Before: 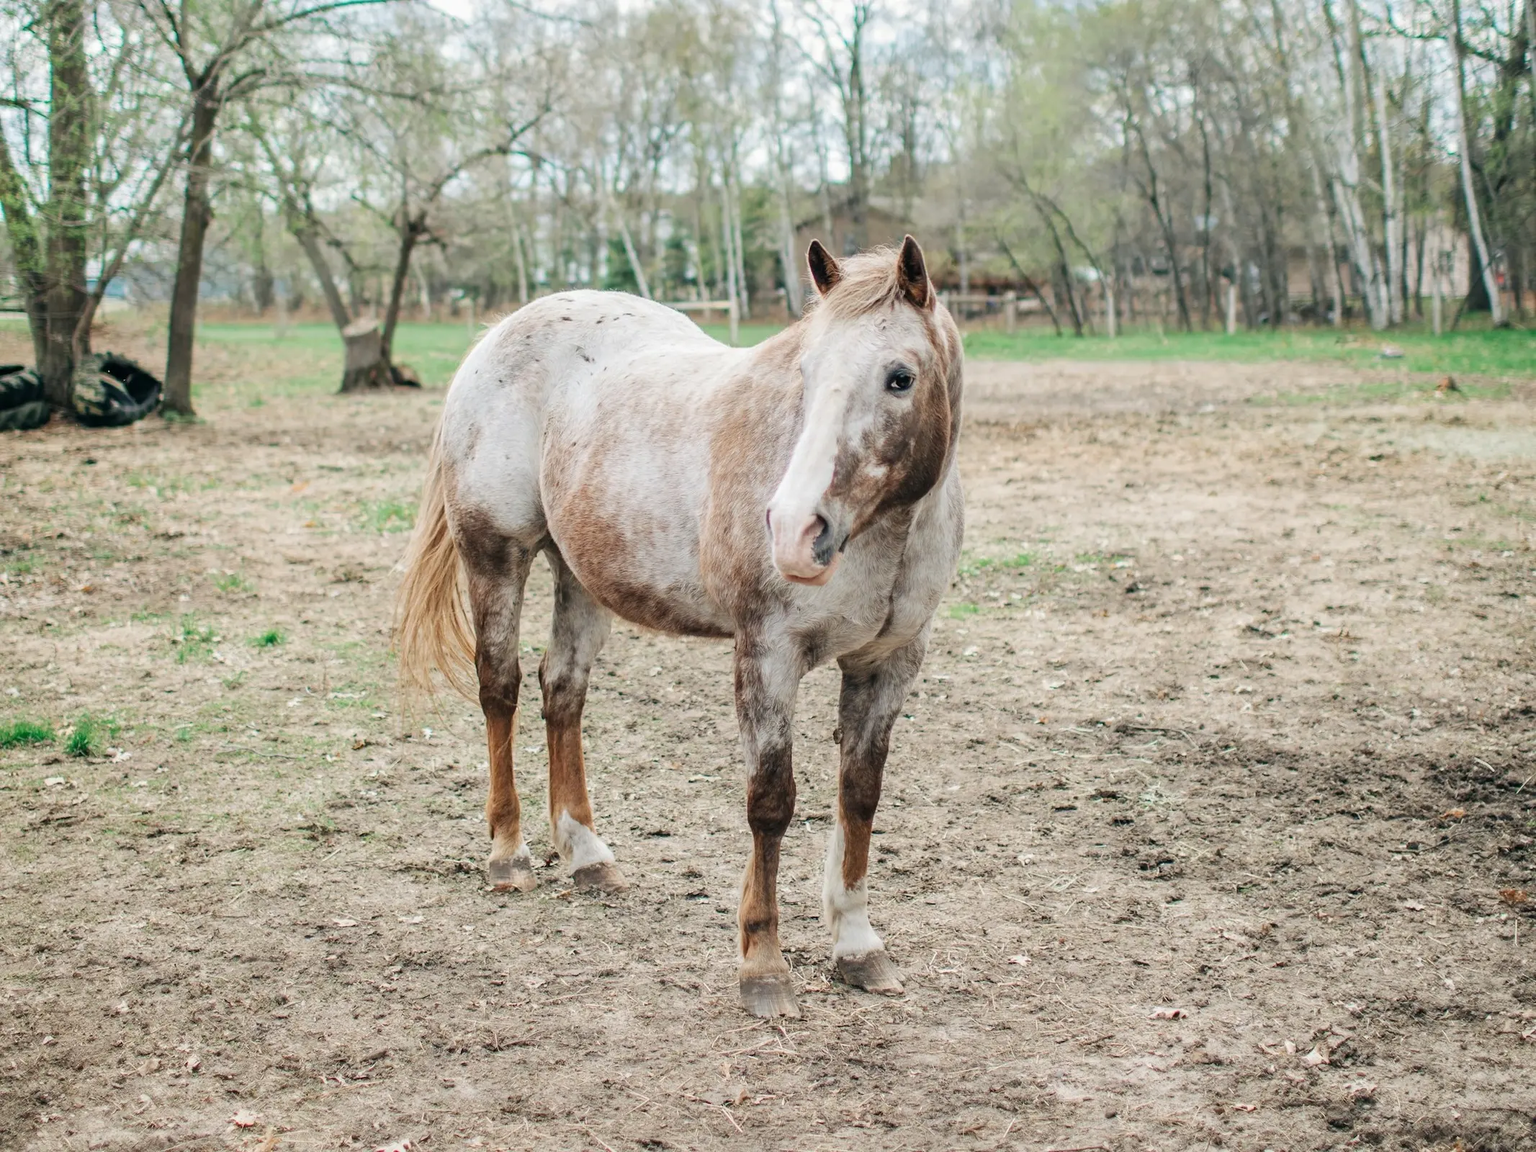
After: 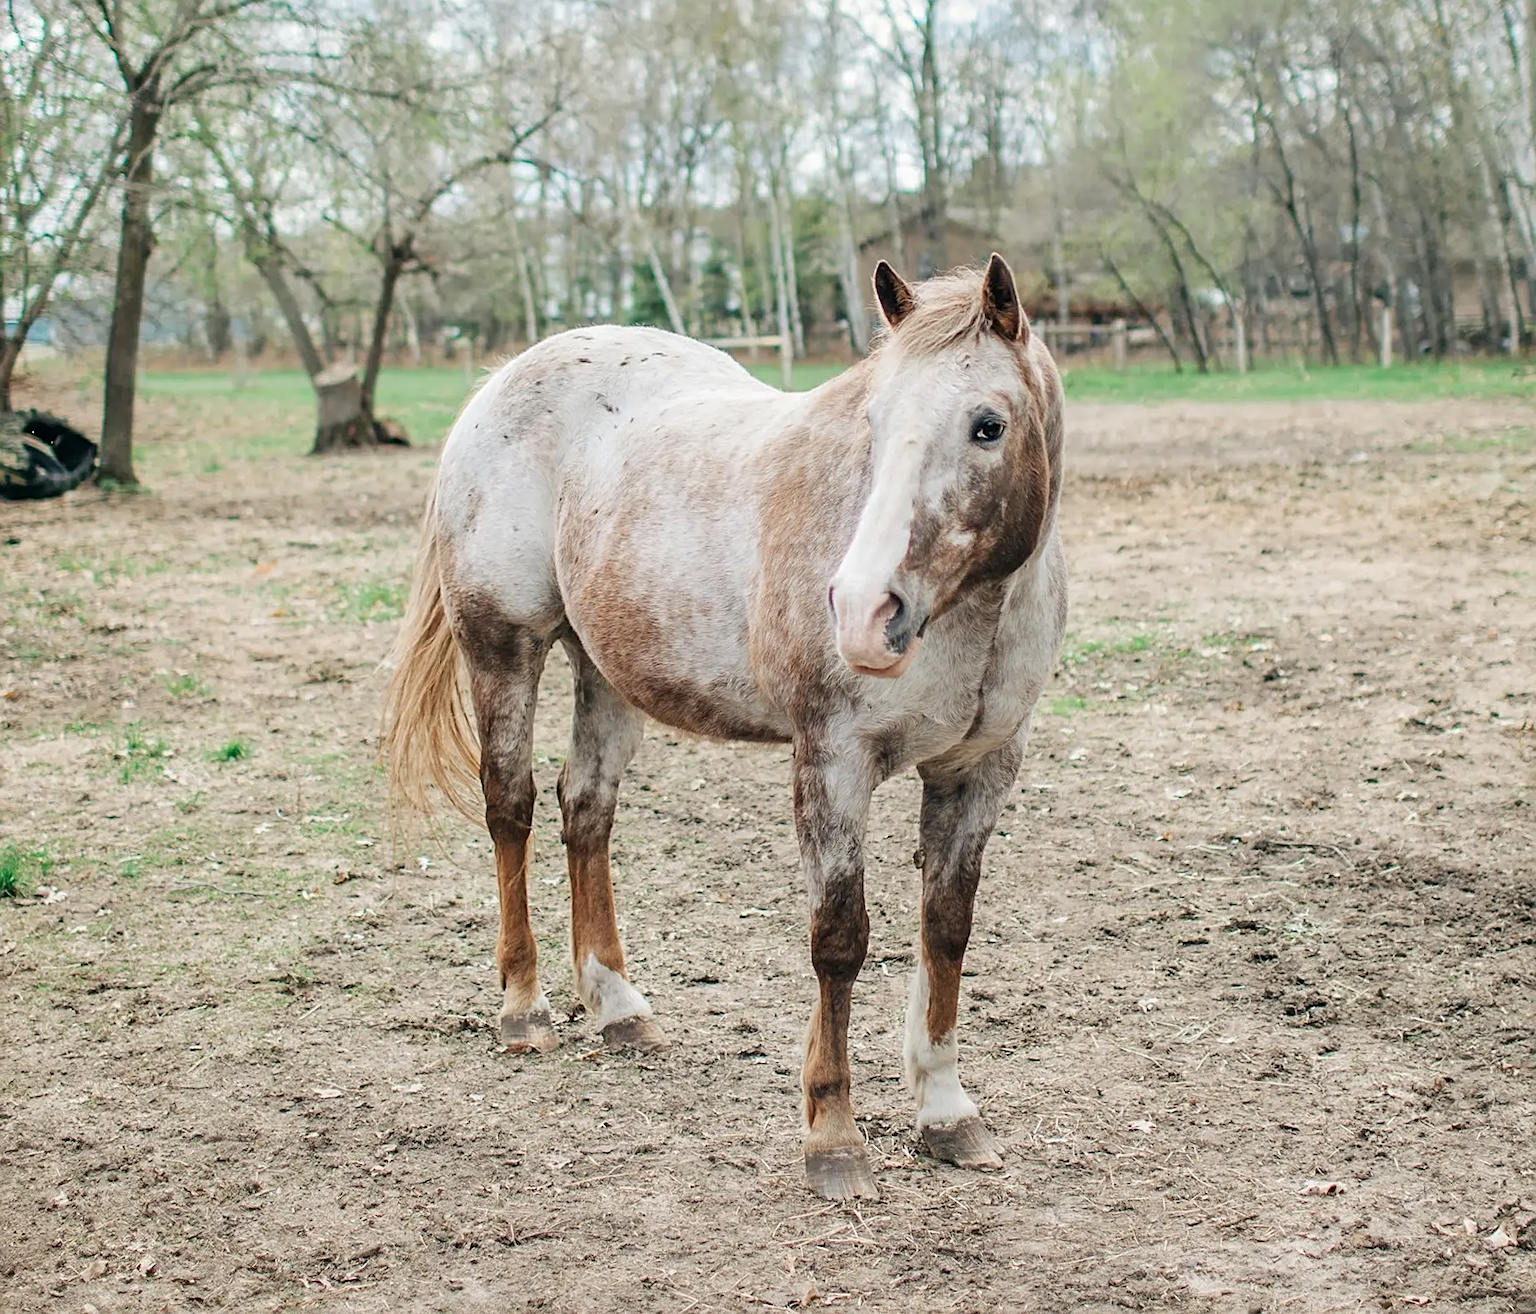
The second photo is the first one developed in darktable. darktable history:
sharpen: on, module defaults
crop and rotate: angle 0.848°, left 4.256%, top 1.106%, right 11.196%, bottom 2.468%
